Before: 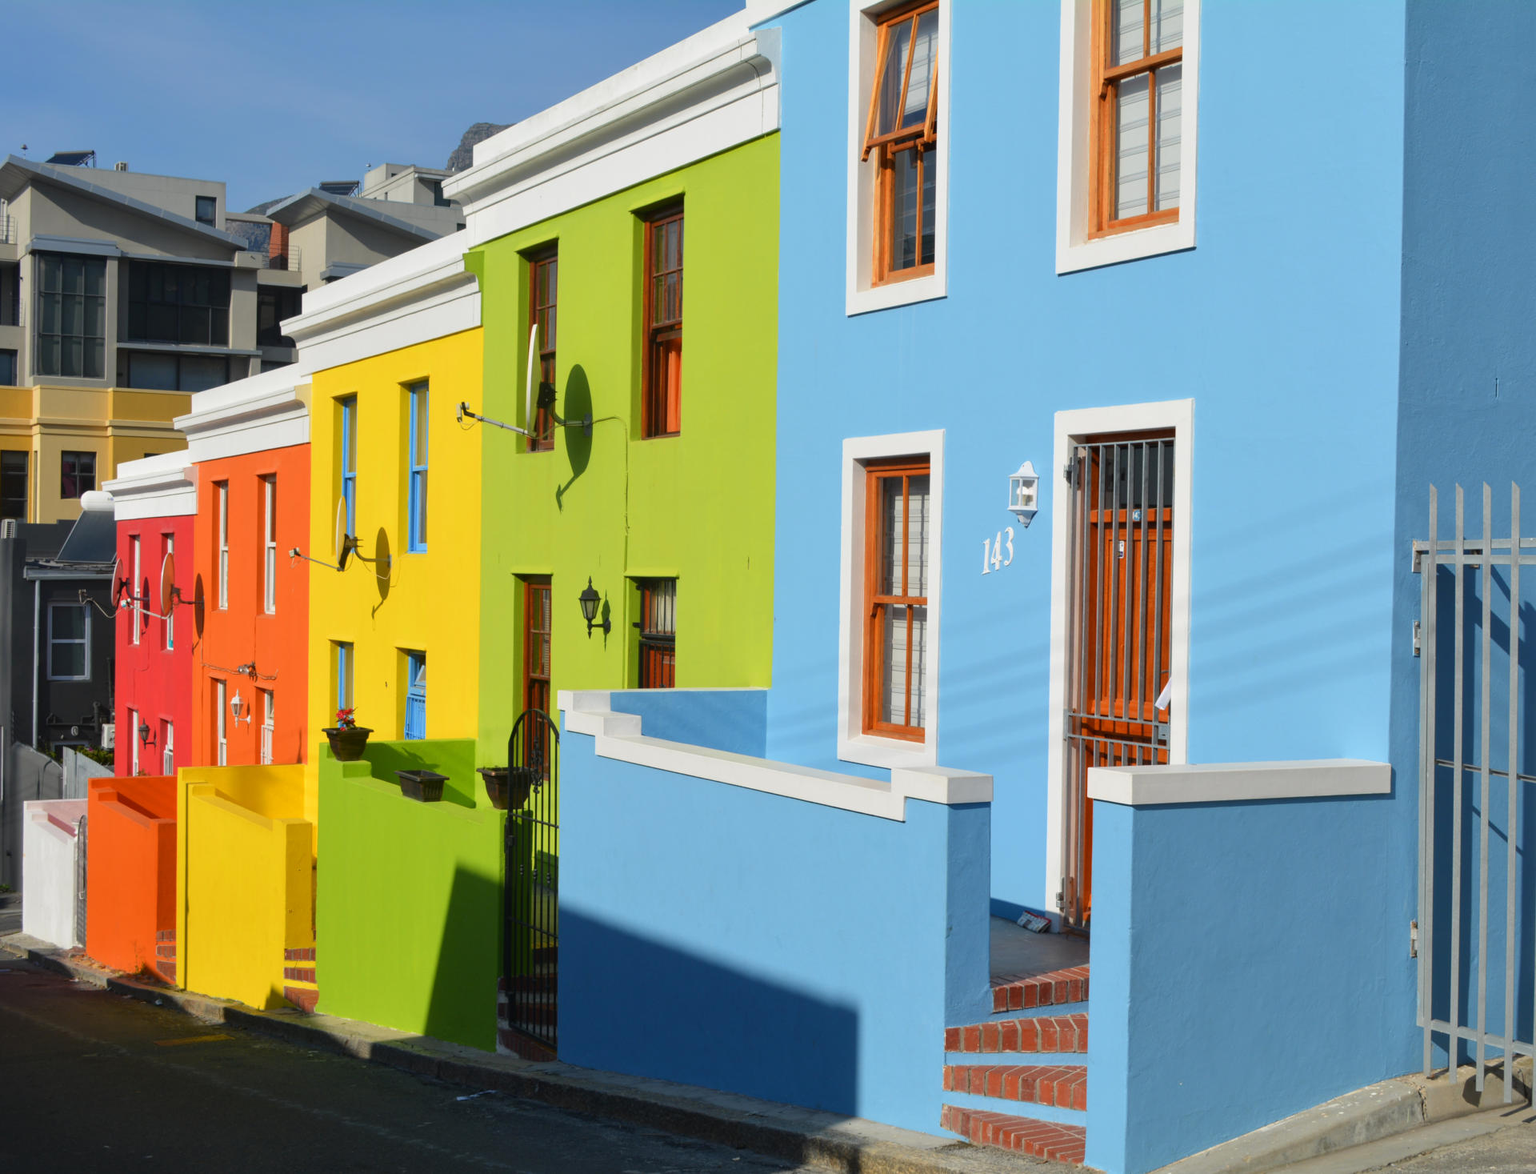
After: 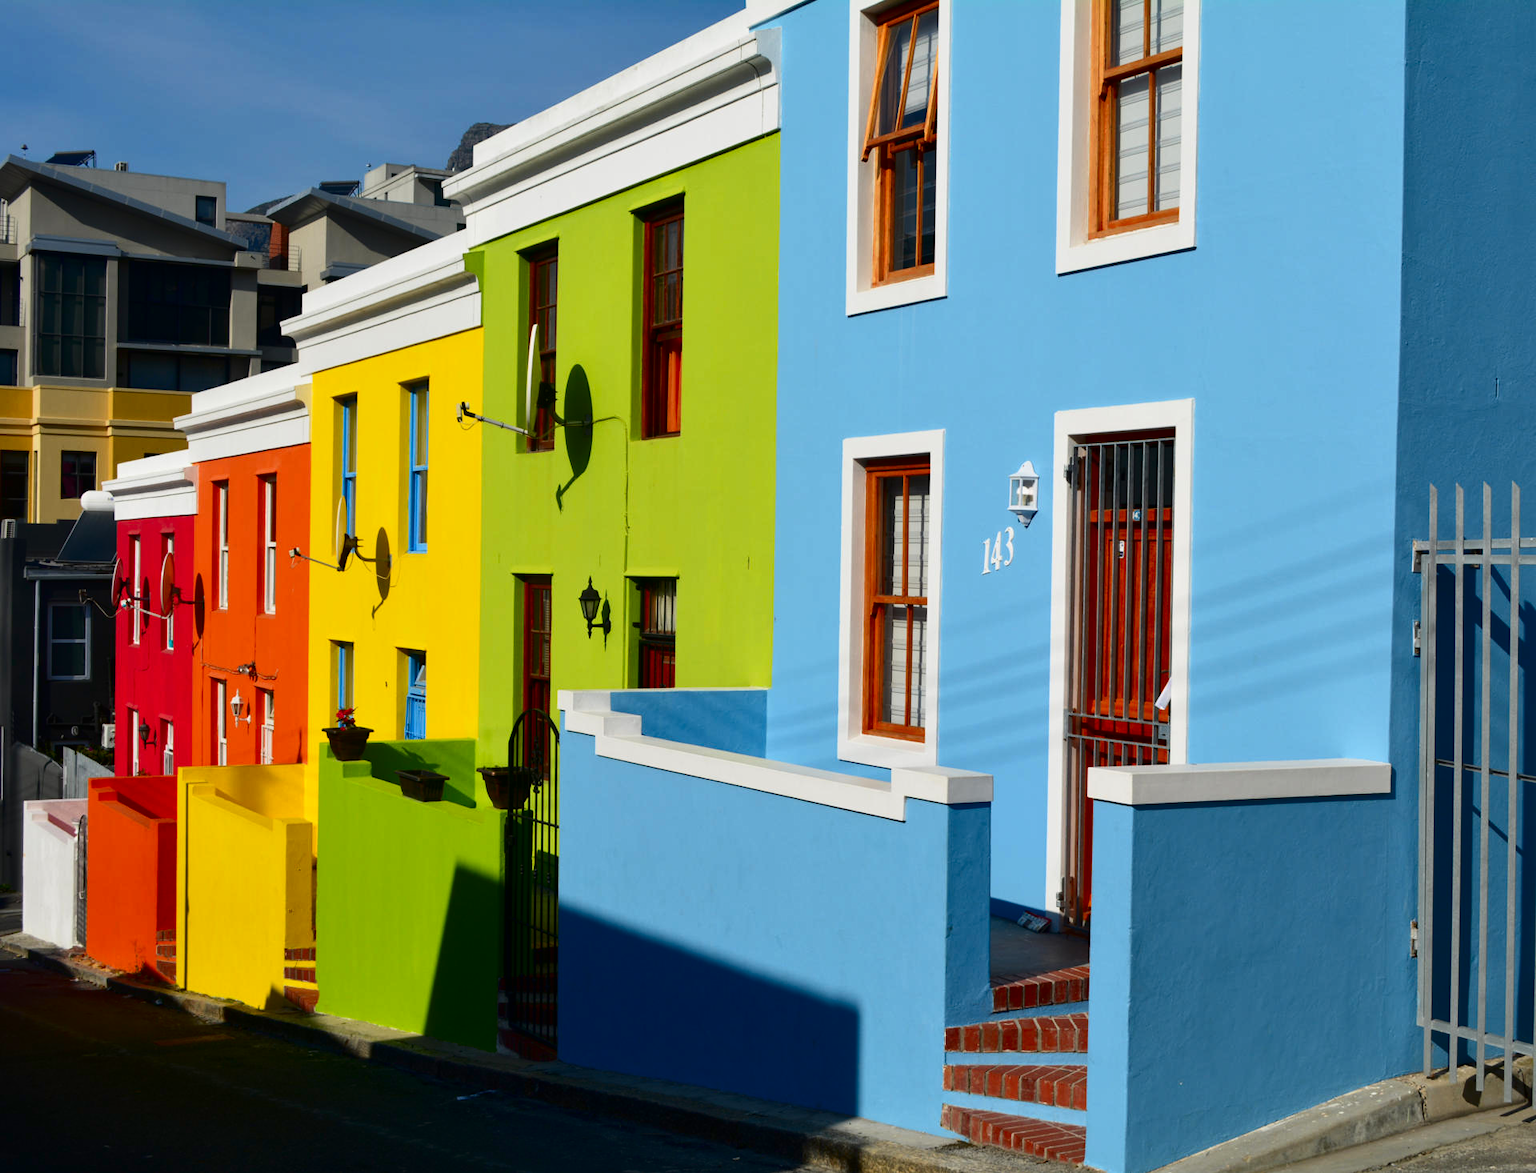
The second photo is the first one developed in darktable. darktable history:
contrast brightness saturation: contrast 0.188, brightness -0.235, saturation 0.119
